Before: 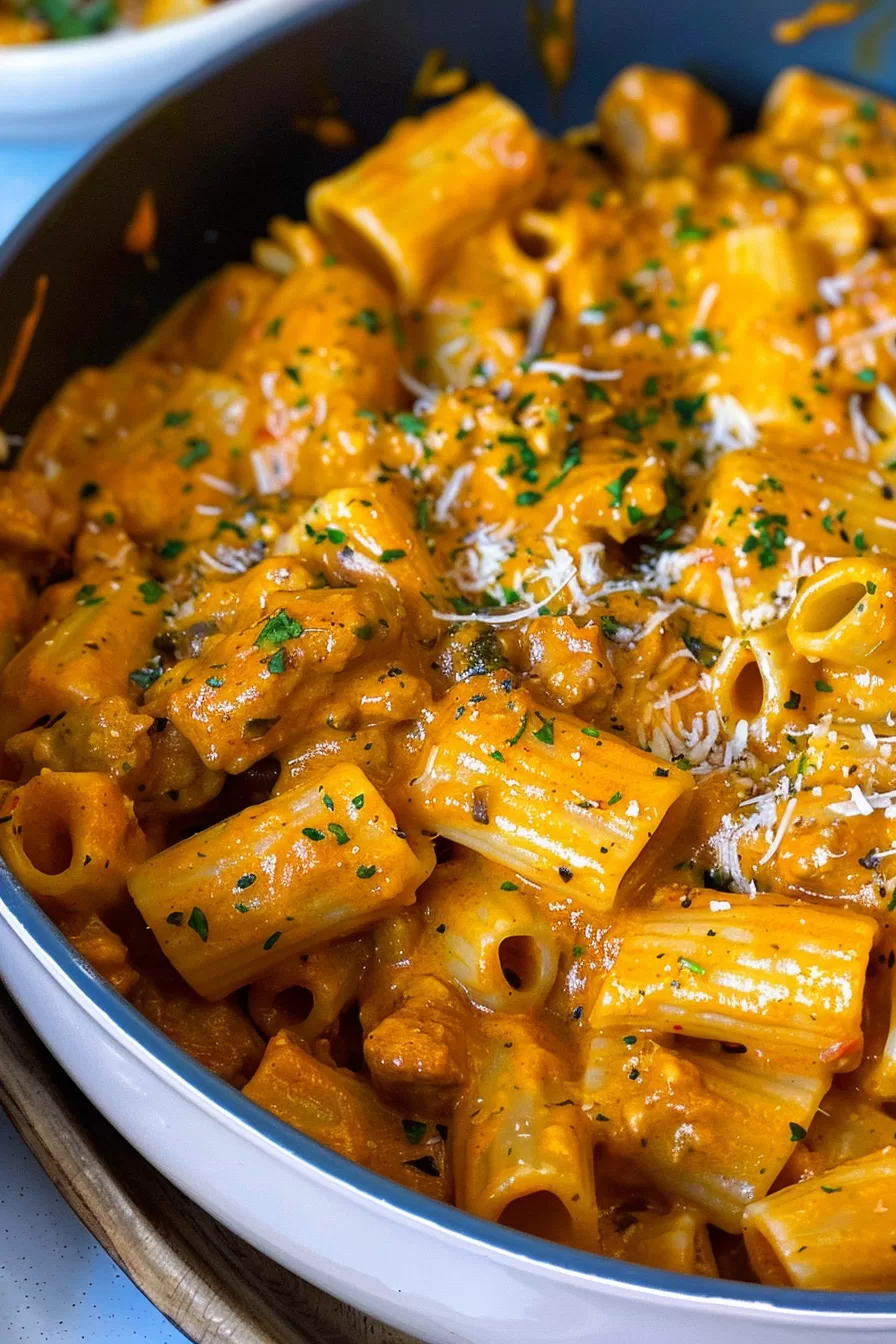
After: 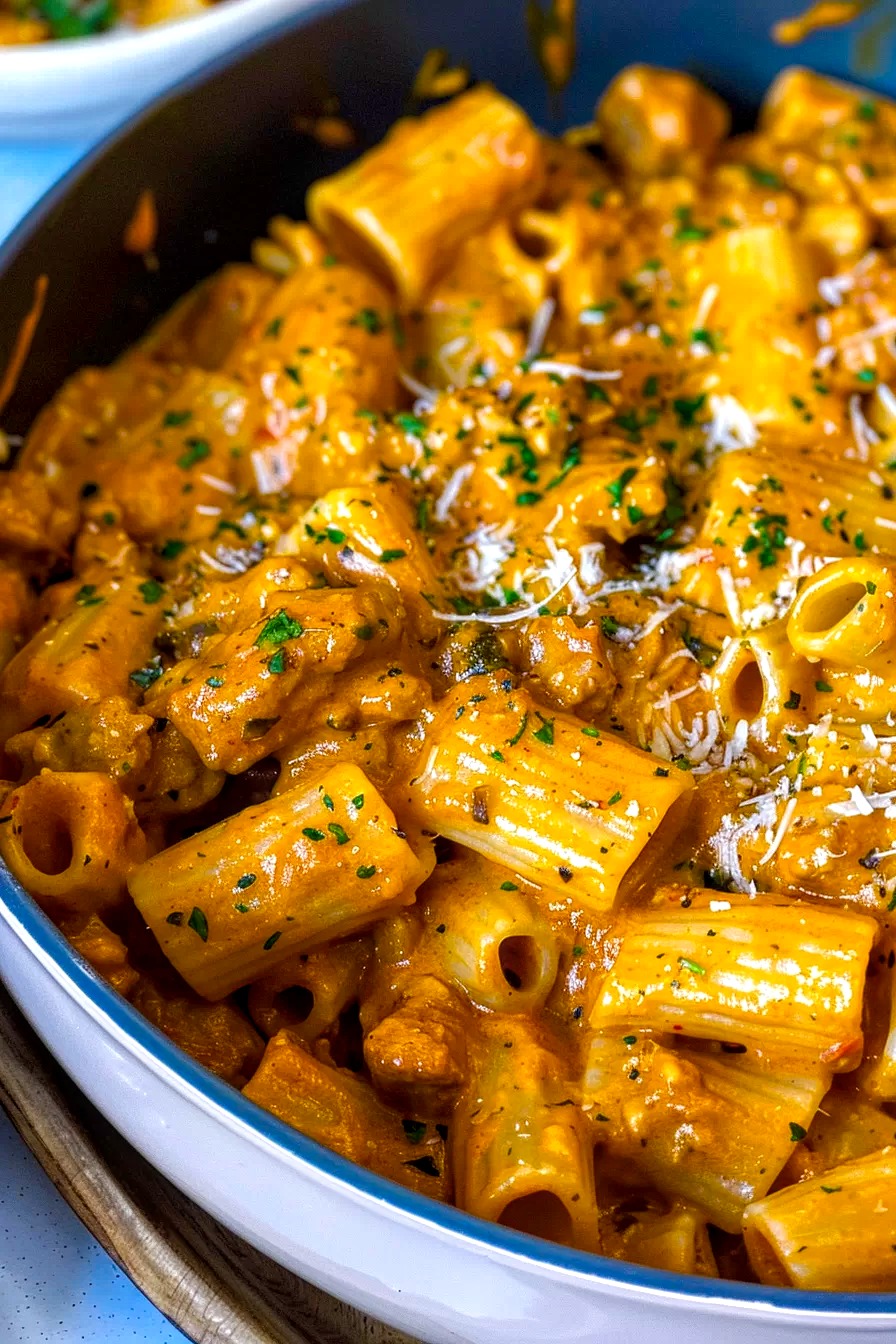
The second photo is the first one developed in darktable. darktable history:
color balance rgb: linear chroma grading › global chroma 8.12%, perceptual saturation grading › global saturation 9.07%, perceptual saturation grading › highlights -13.84%, perceptual saturation grading › mid-tones 14.88%, perceptual saturation grading › shadows 22.8%, perceptual brilliance grading › highlights 2.61%, global vibrance 12.07%
local contrast: highlights 99%, shadows 86%, detail 160%, midtone range 0.2
